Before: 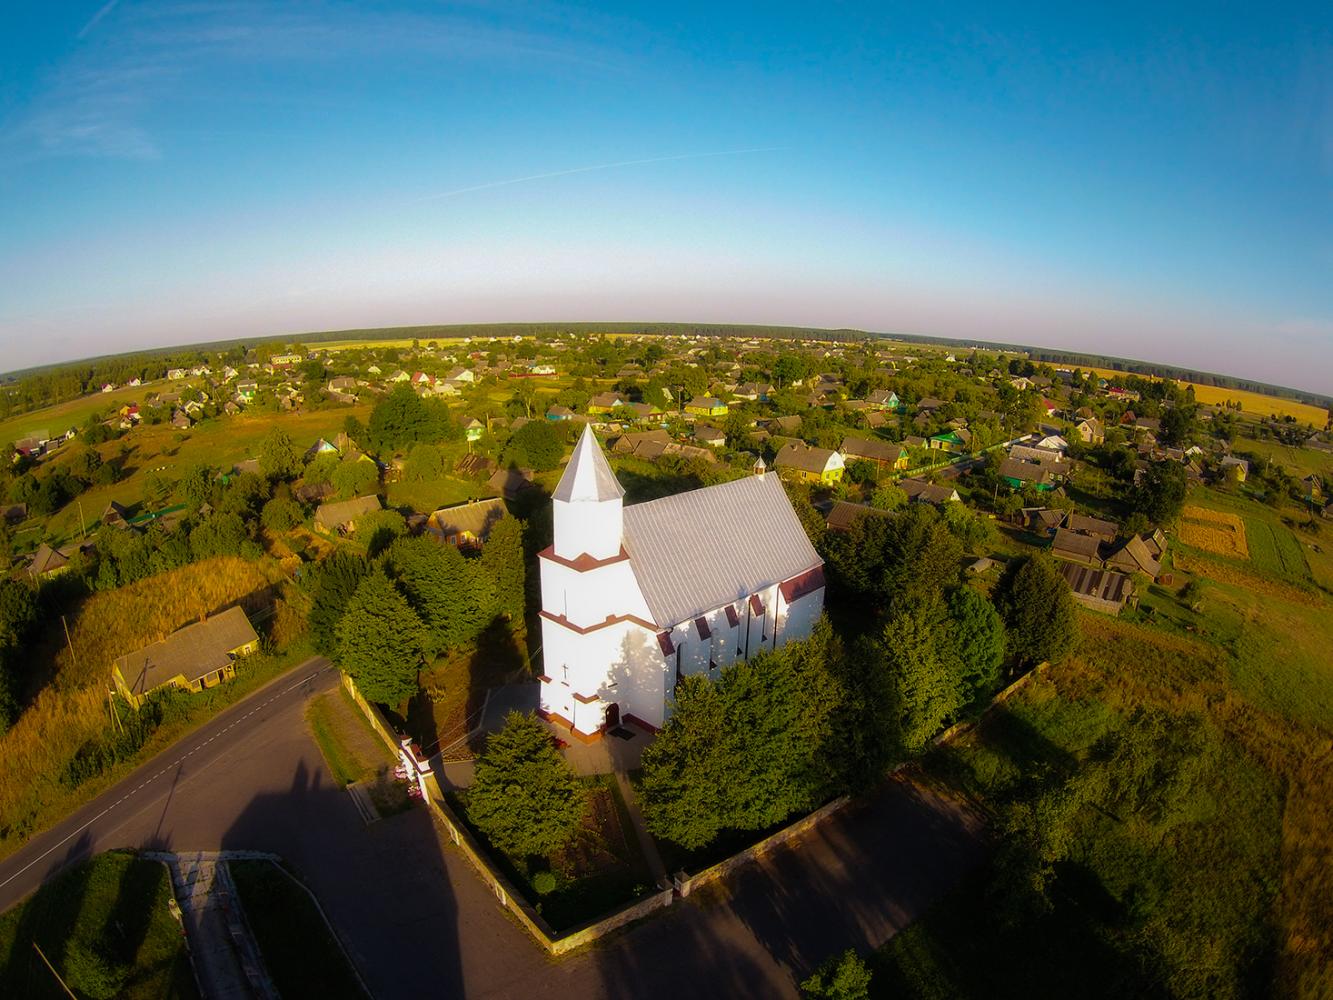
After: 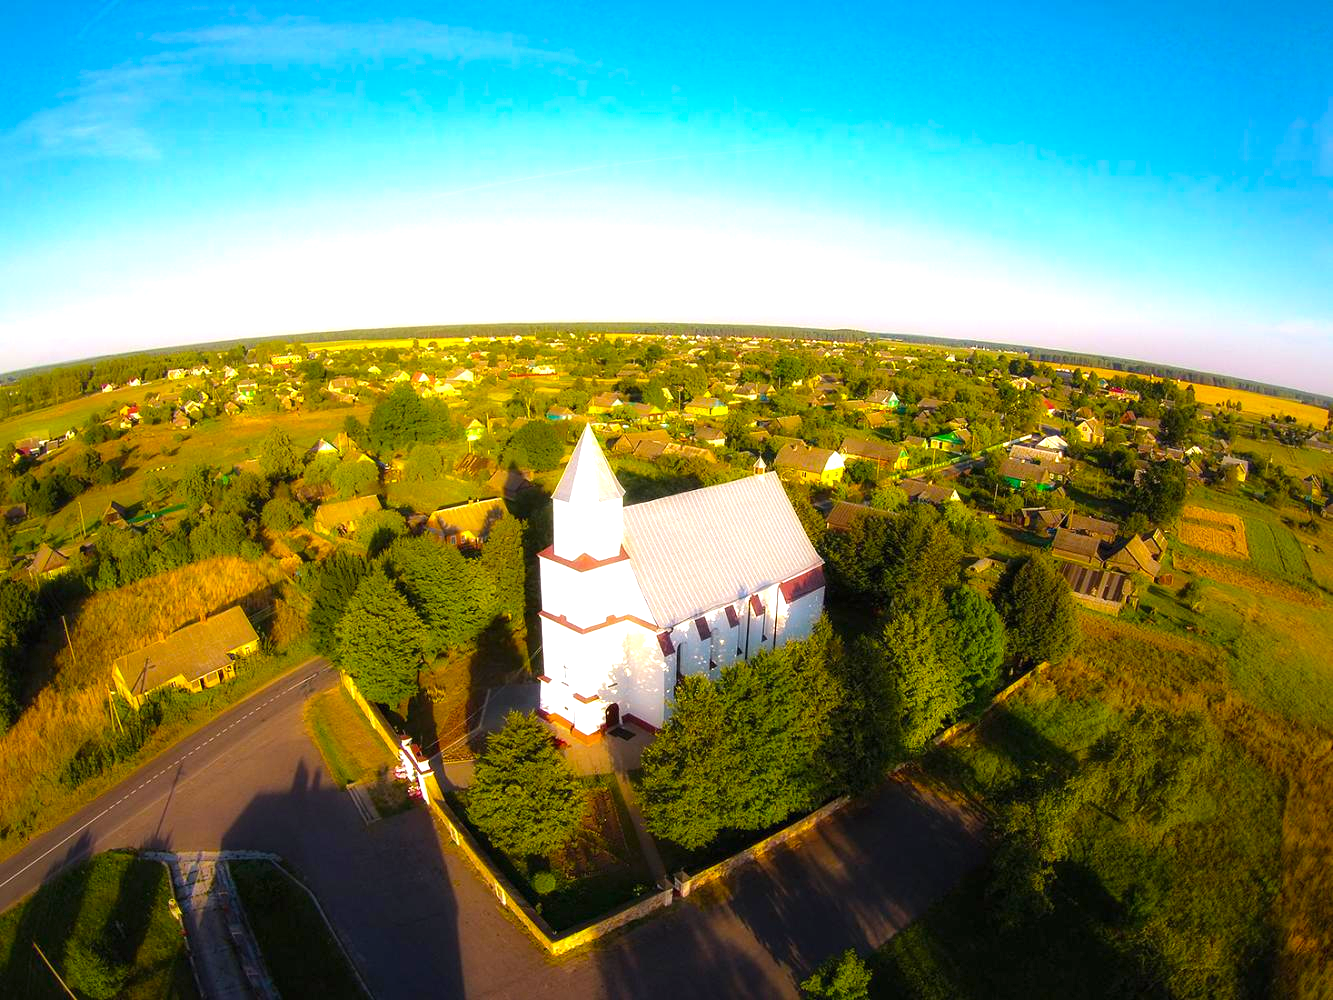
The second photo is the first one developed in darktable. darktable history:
exposure: black level correction 0, exposure 1.105 EV, compensate exposure bias true, compensate highlight preservation false
color correction: highlights a* 0.062, highlights b* -0.771
color balance rgb: perceptual saturation grading › global saturation 24.872%
